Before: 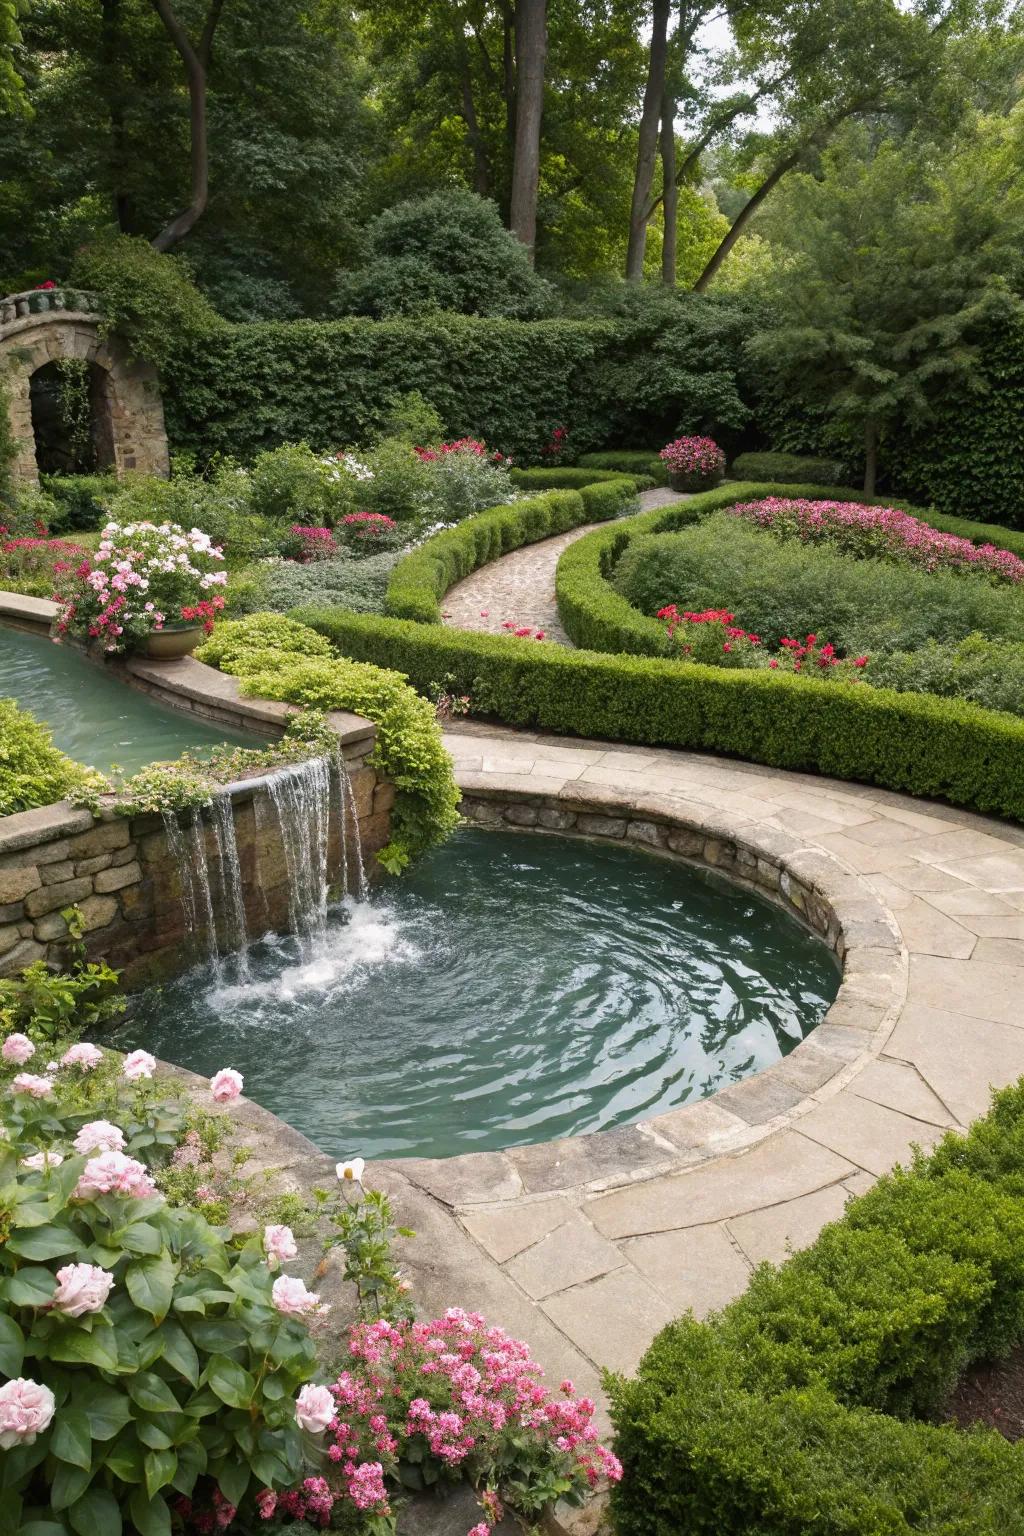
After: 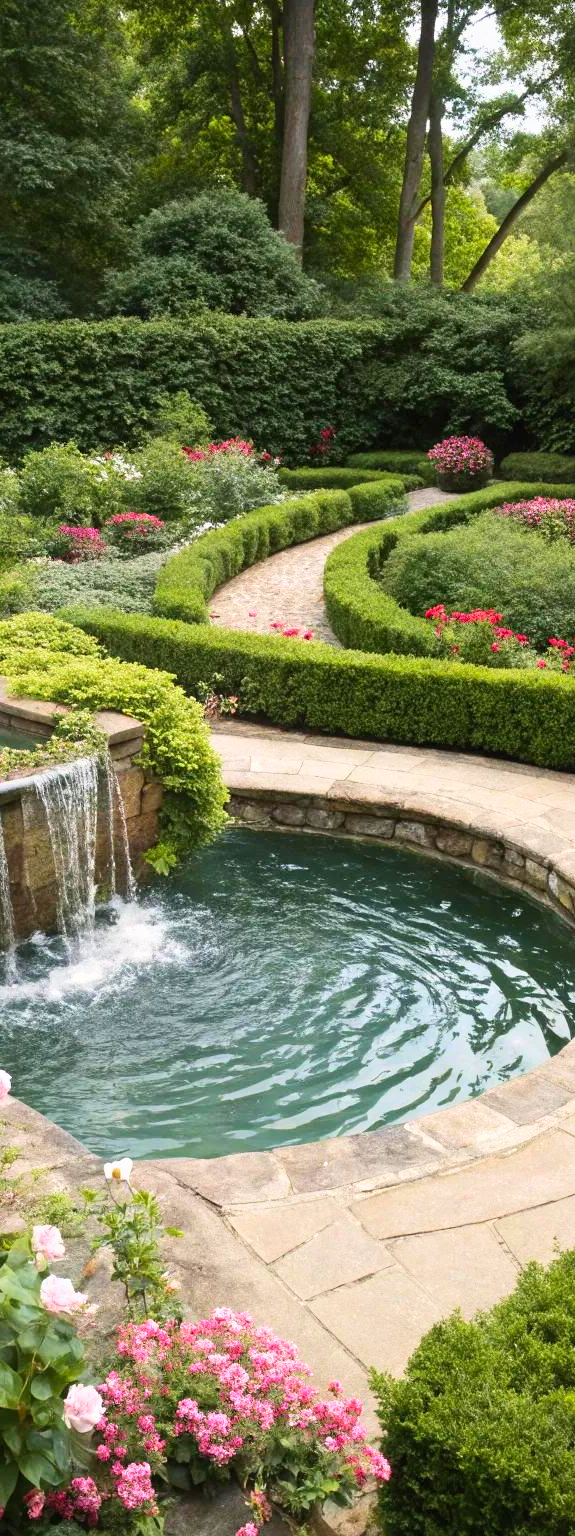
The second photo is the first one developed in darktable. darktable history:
crop and rotate: left 22.692%, right 21.108%
base curve: preserve colors none
contrast brightness saturation: contrast 0.202, brightness 0.158, saturation 0.217
velvia: strength 14.66%
local contrast: mode bilateral grid, contrast 10, coarseness 26, detail 115%, midtone range 0.2
